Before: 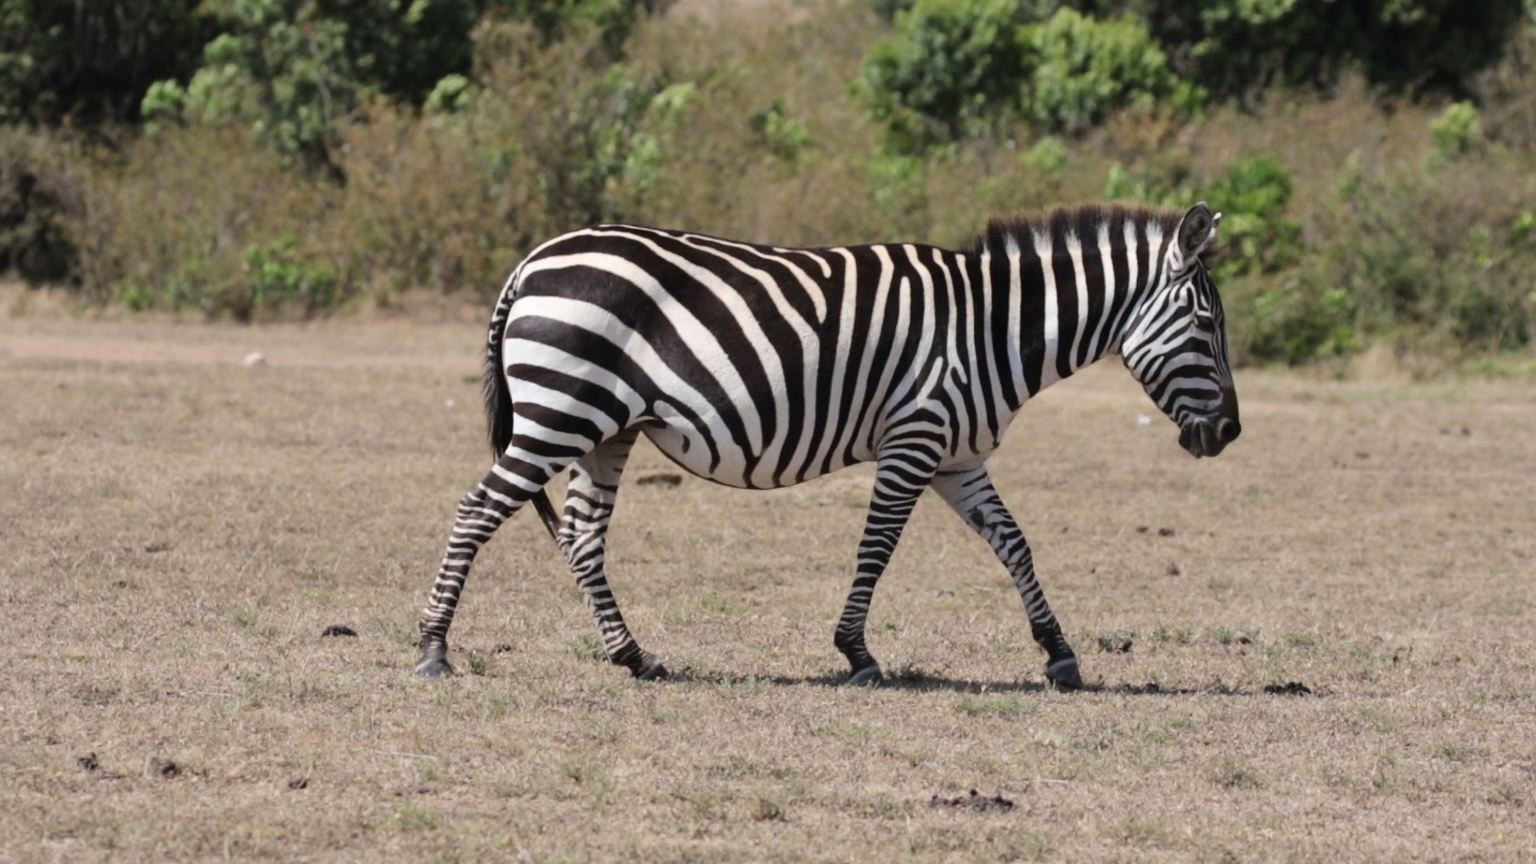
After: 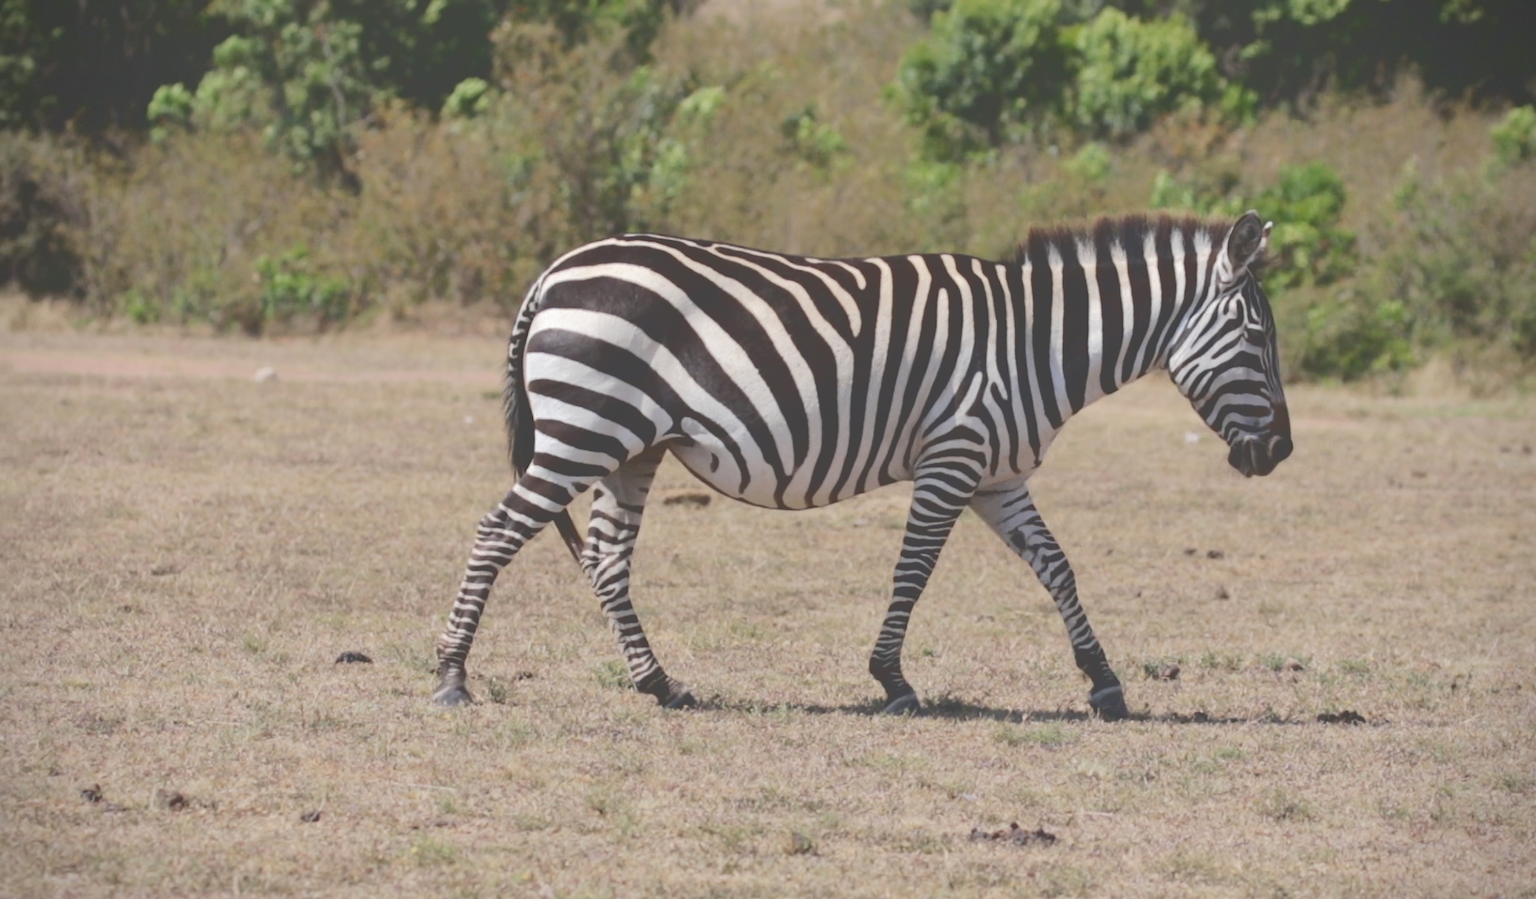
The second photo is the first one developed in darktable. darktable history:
vignetting: fall-off start 79.67%, brightness -0.394, saturation 0.018, dithering 8-bit output
tone curve: curves: ch0 [(0, 0) (0.003, 0.277) (0.011, 0.277) (0.025, 0.279) (0.044, 0.282) (0.069, 0.286) (0.1, 0.289) (0.136, 0.294) (0.177, 0.318) (0.224, 0.345) (0.277, 0.379) (0.335, 0.425) (0.399, 0.481) (0.468, 0.542) (0.543, 0.594) (0.623, 0.662) (0.709, 0.731) (0.801, 0.792) (0.898, 0.851) (1, 1)], color space Lab, independent channels, preserve colors none
crop: right 3.961%, bottom 0.018%
